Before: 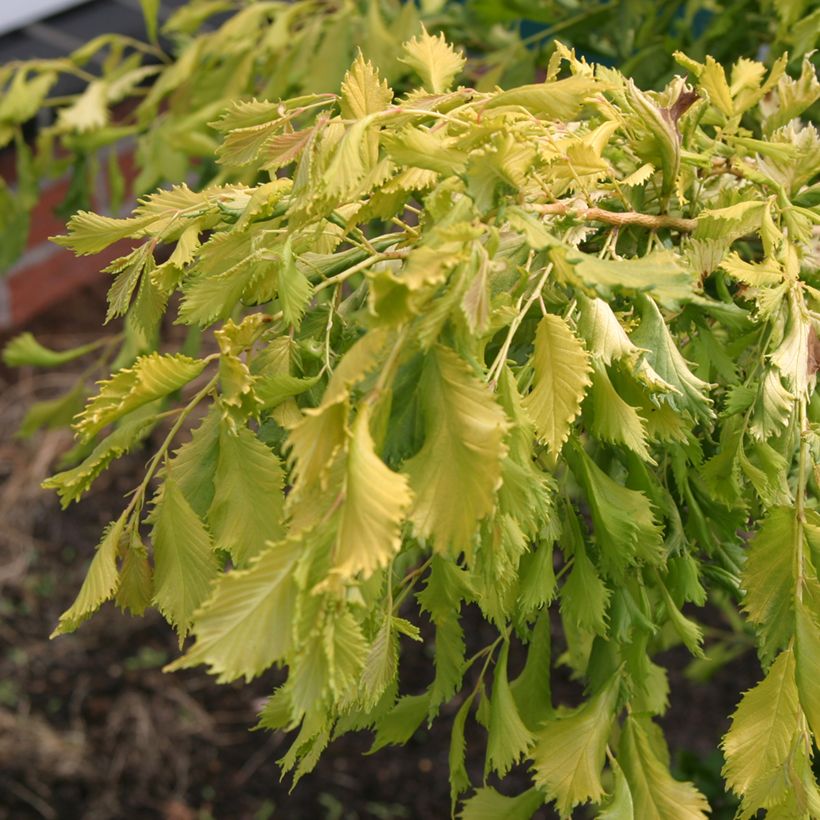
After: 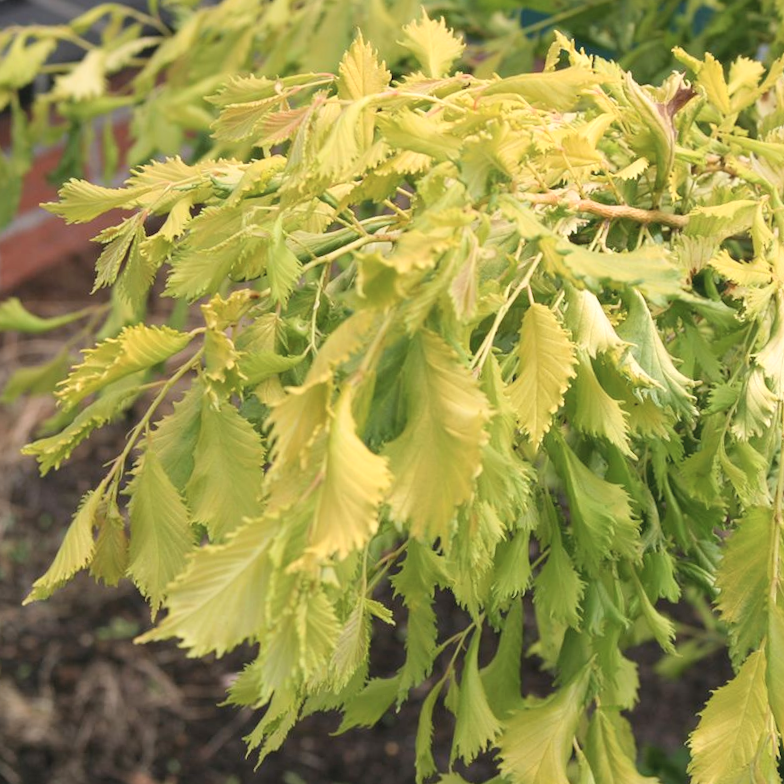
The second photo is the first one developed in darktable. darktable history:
crop and rotate: angle -2.66°
contrast brightness saturation: contrast 0.144, brightness 0.227
